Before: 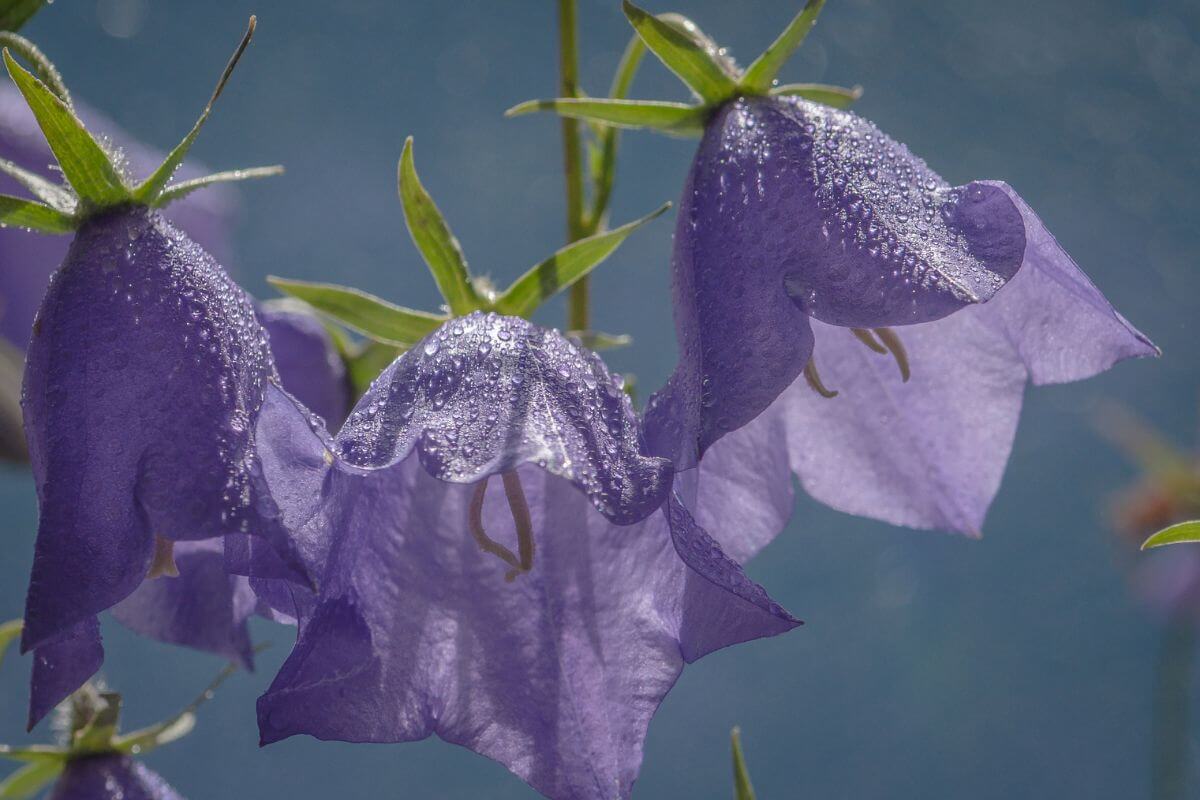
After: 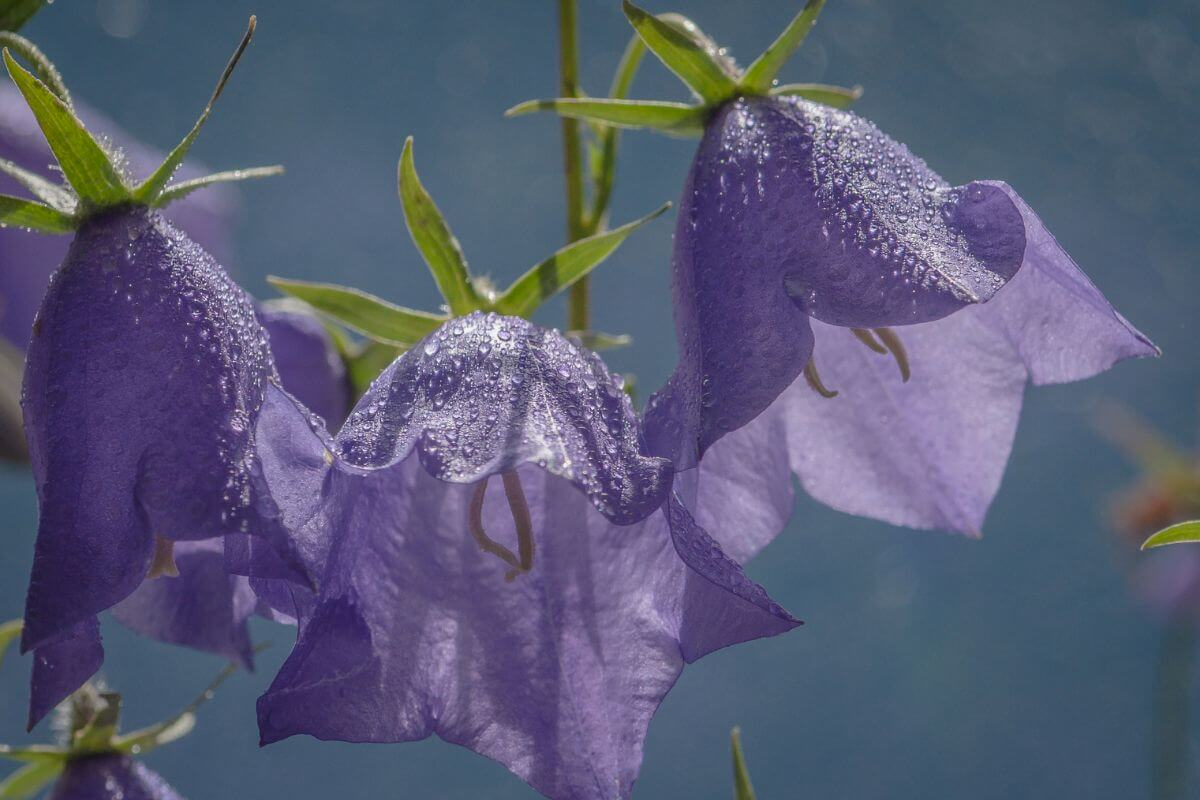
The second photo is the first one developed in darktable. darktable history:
shadows and highlights: shadows -20.52, white point adjustment -1.84, highlights -35.01
